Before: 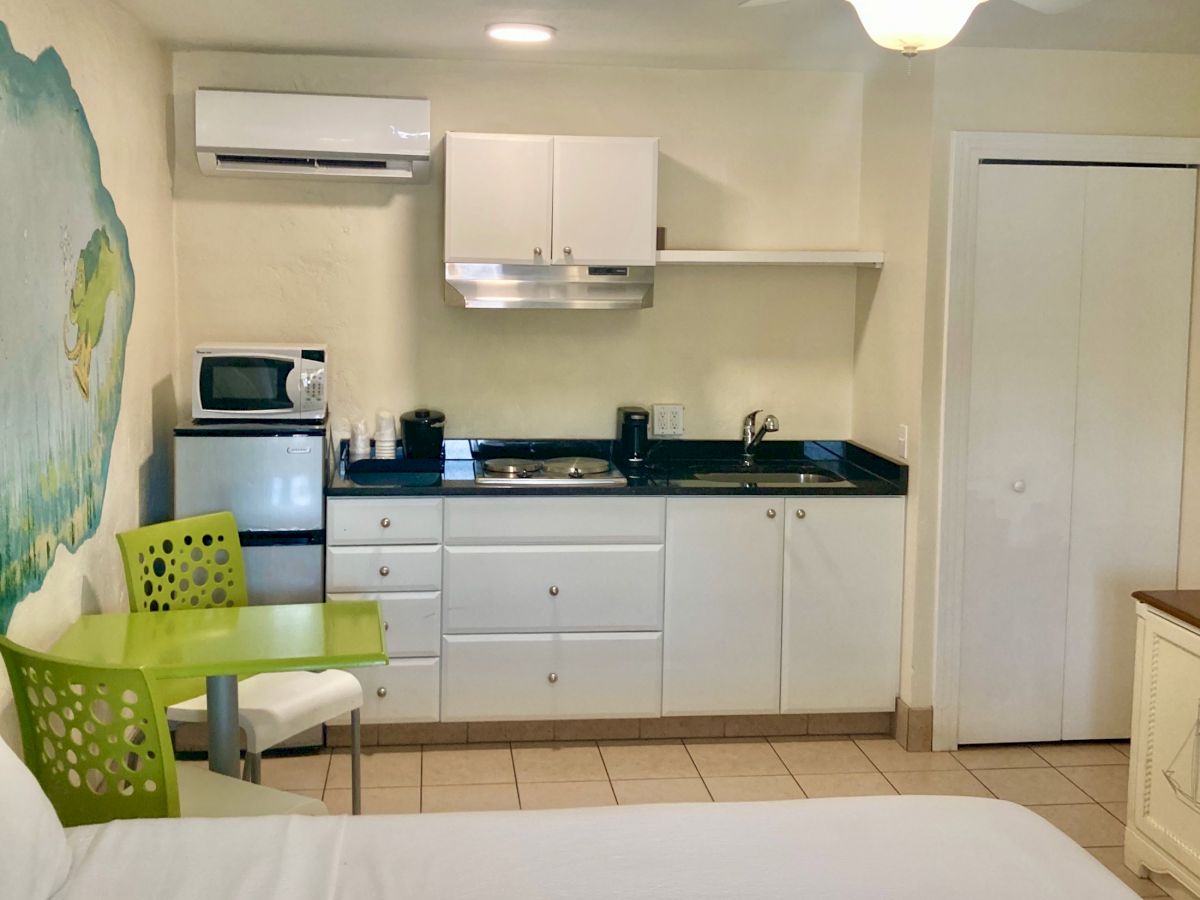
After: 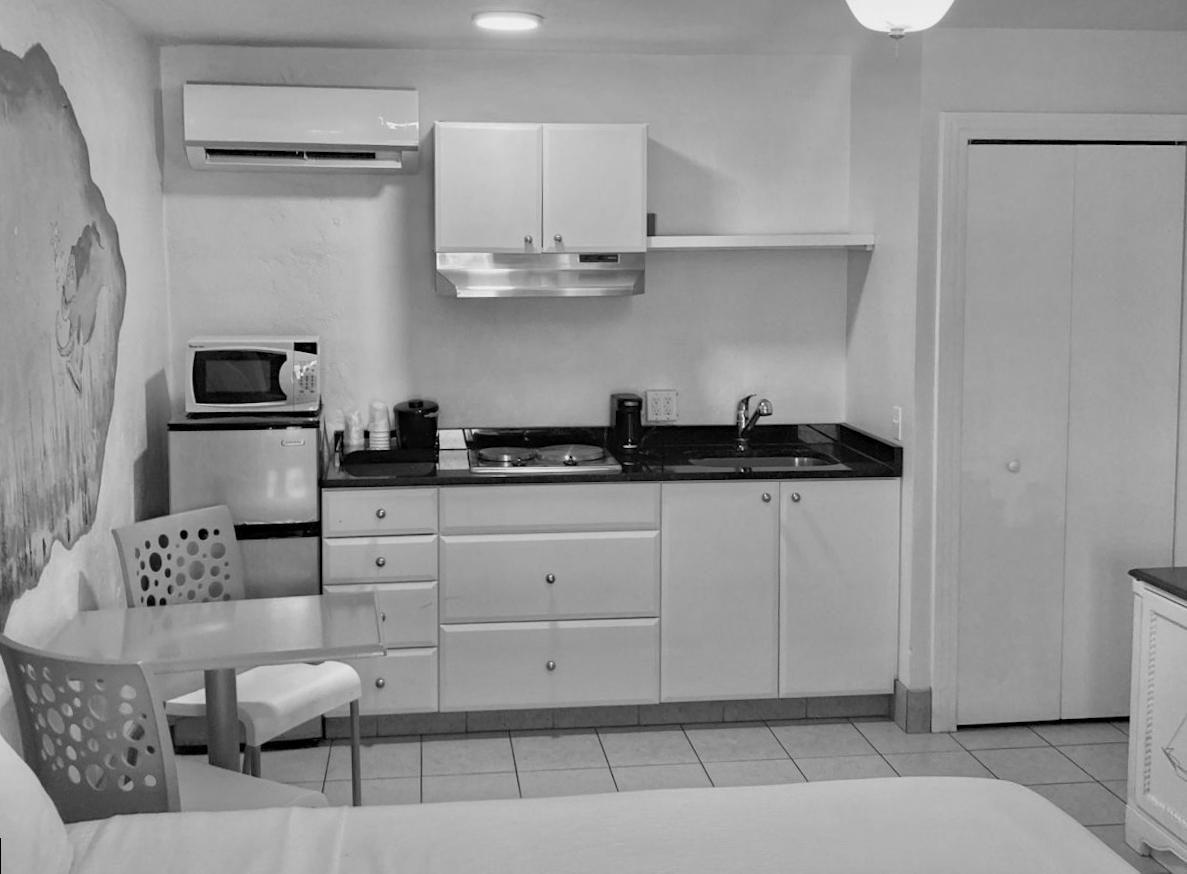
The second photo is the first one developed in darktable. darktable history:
haze removal: compatibility mode true, adaptive false
white balance: emerald 1
monochrome: a 26.22, b 42.67, size 0.8
rotate and perspective: rotation -1°, crop left 0.011, crop right 0.989, crop top 0.025, crop bottom 0.975
